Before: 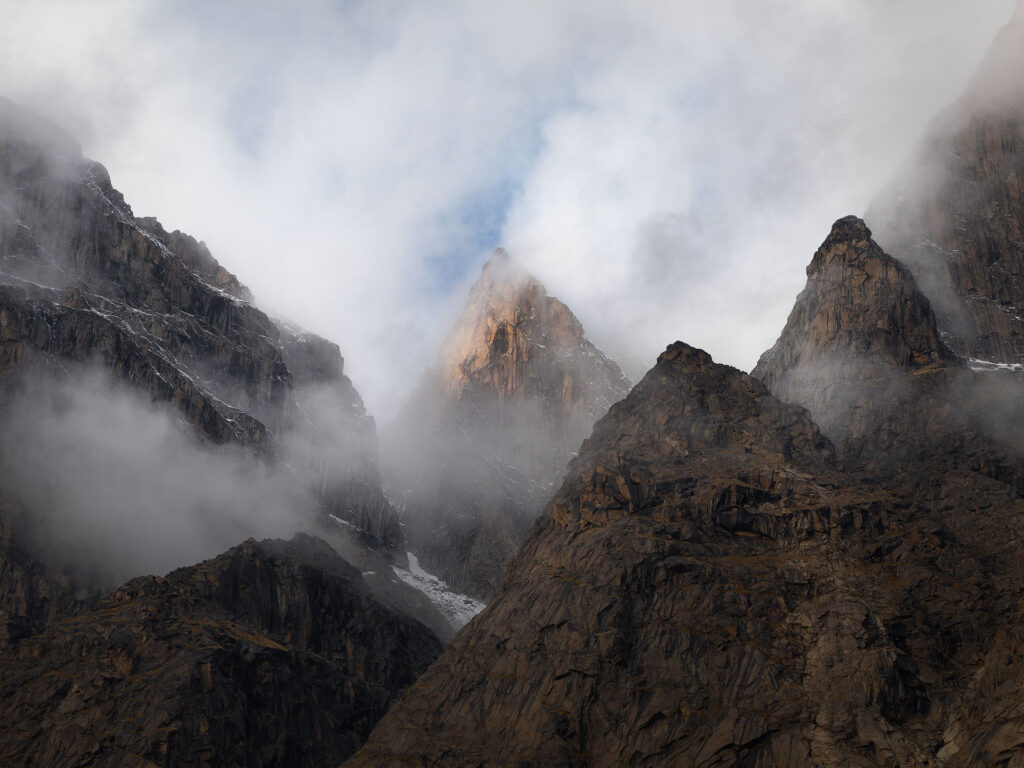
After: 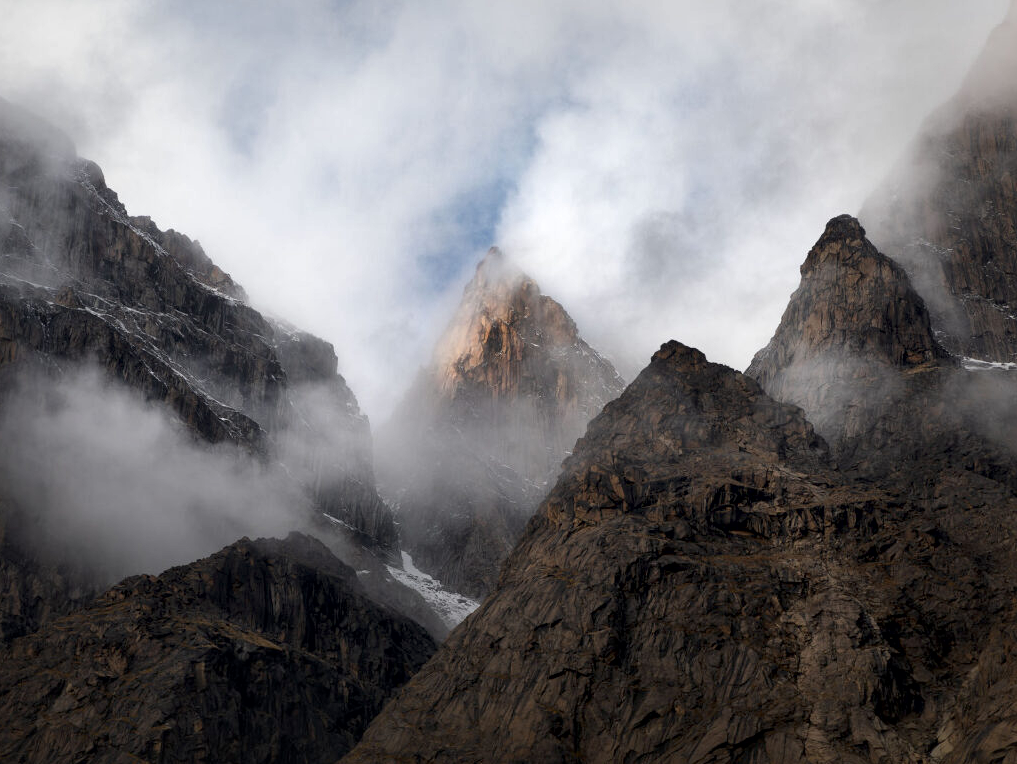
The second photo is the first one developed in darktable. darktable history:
crop and rotate: left 0.614%, top 0.179%, bottom 0.309%
local contrast: mode bilateral grid, contrast 25, coarseness 60, detail 151%, midtone range 0.2
